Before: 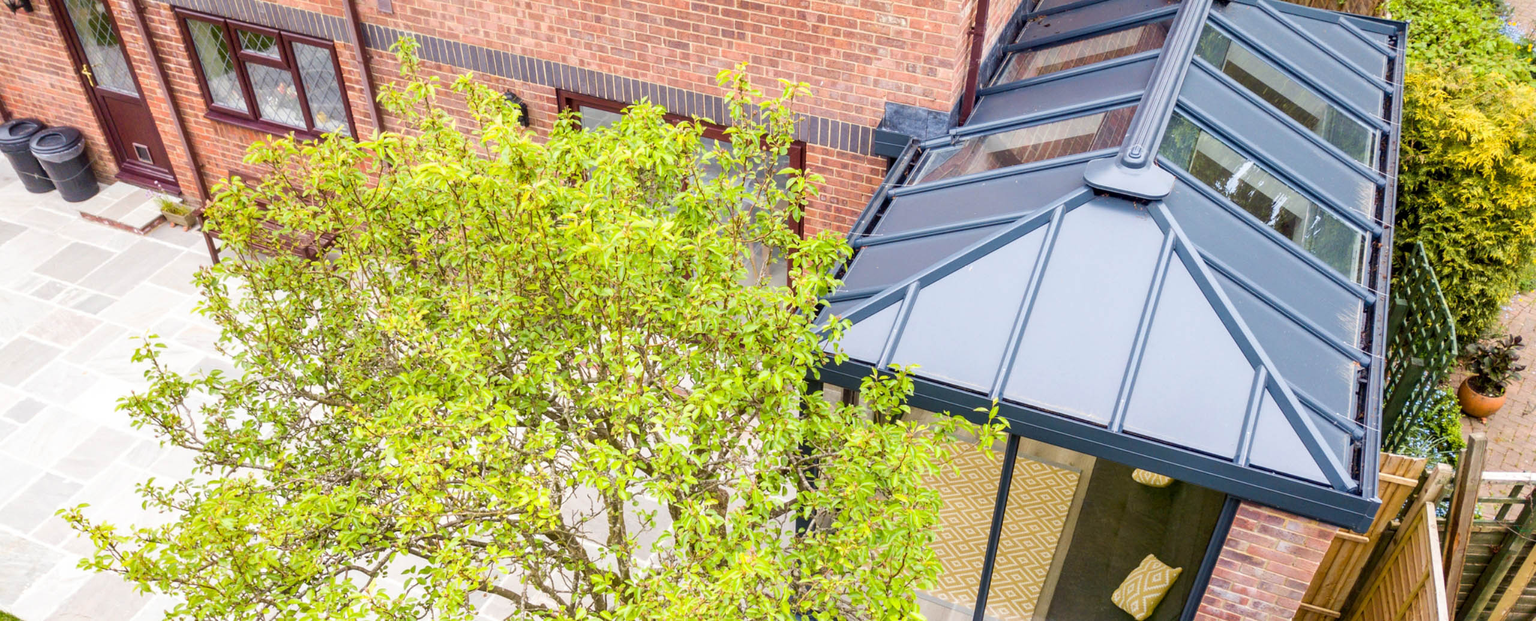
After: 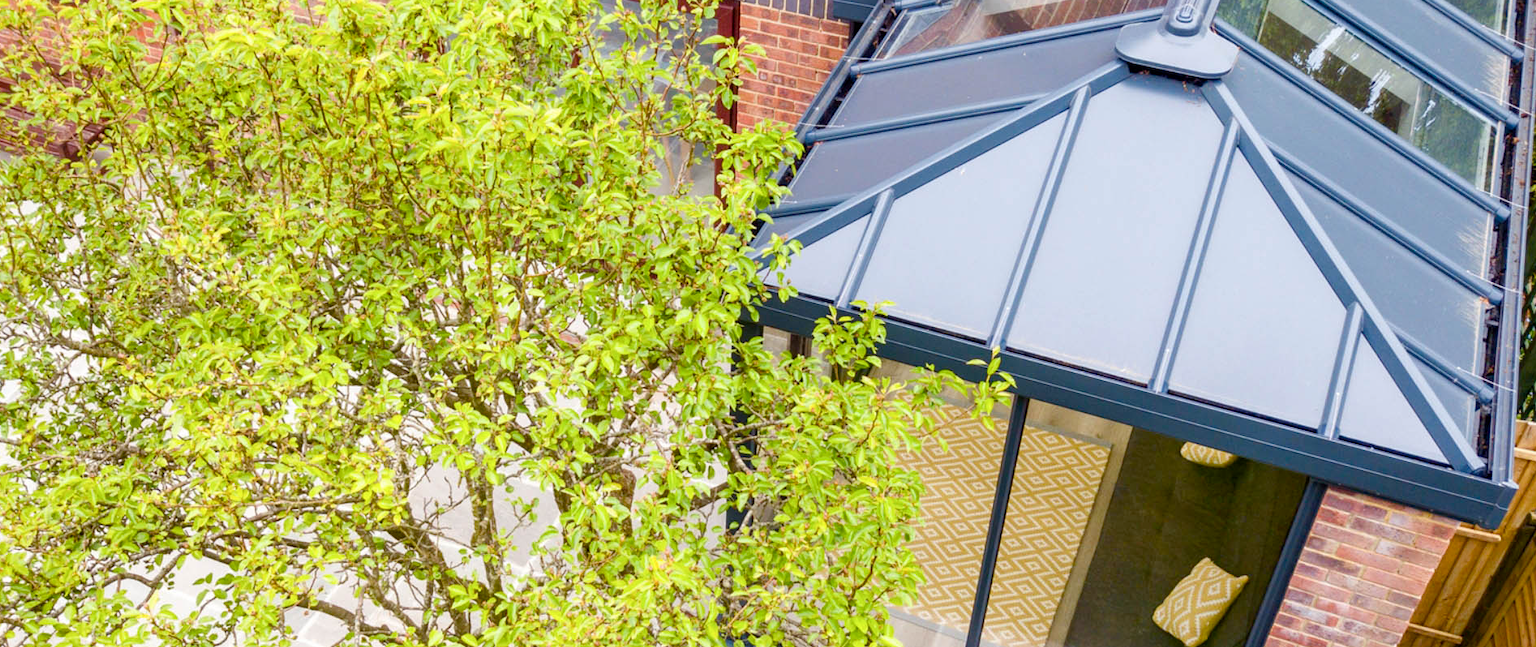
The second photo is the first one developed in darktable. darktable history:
color balance rgb: perceptual saturation grading › global saturation 20%, perceptual saturation grading › highlights -25%, perceptual saturation grading › shadows 25%
crop: left 16.871%, top 22.857%, right 9.116%
